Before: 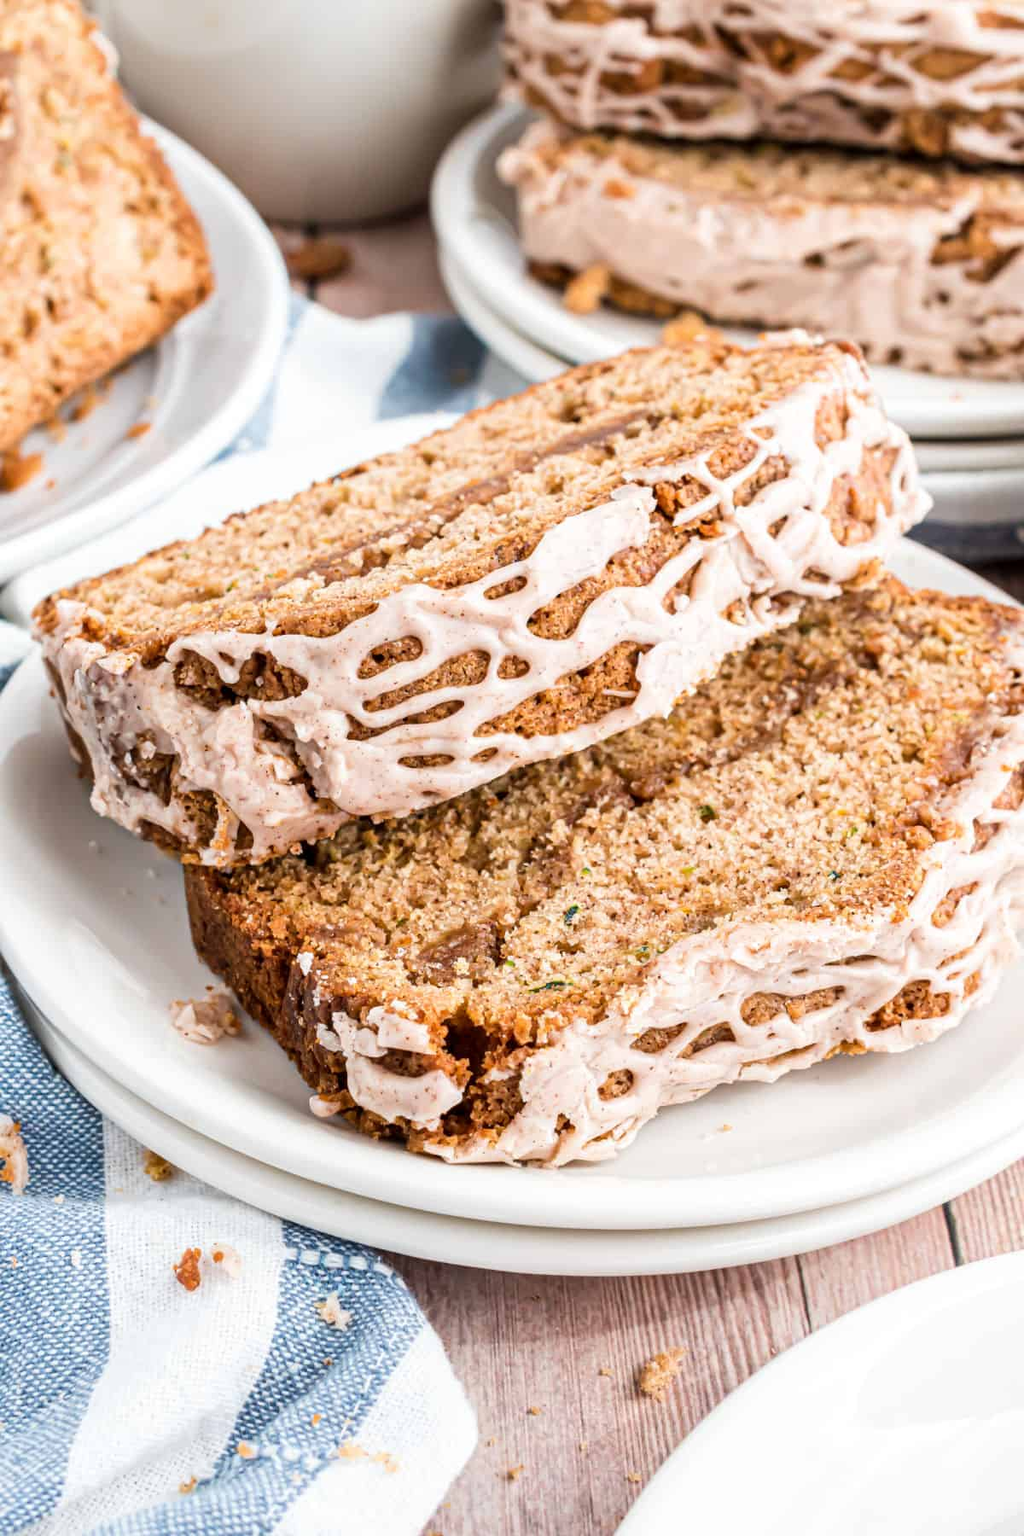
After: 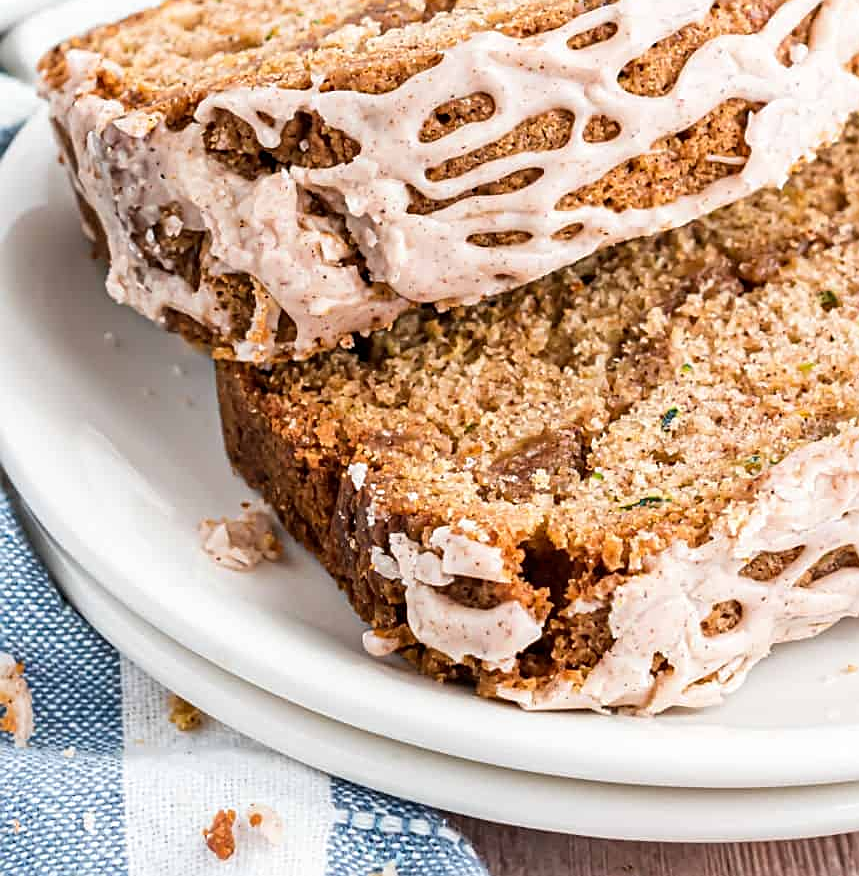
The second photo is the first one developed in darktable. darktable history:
crop: top 36.283%, right 28.384%, bottom 15.028%
sharpen: on, module defaults
exposure: compensate exposure bias true, compensate highlight preservation false
